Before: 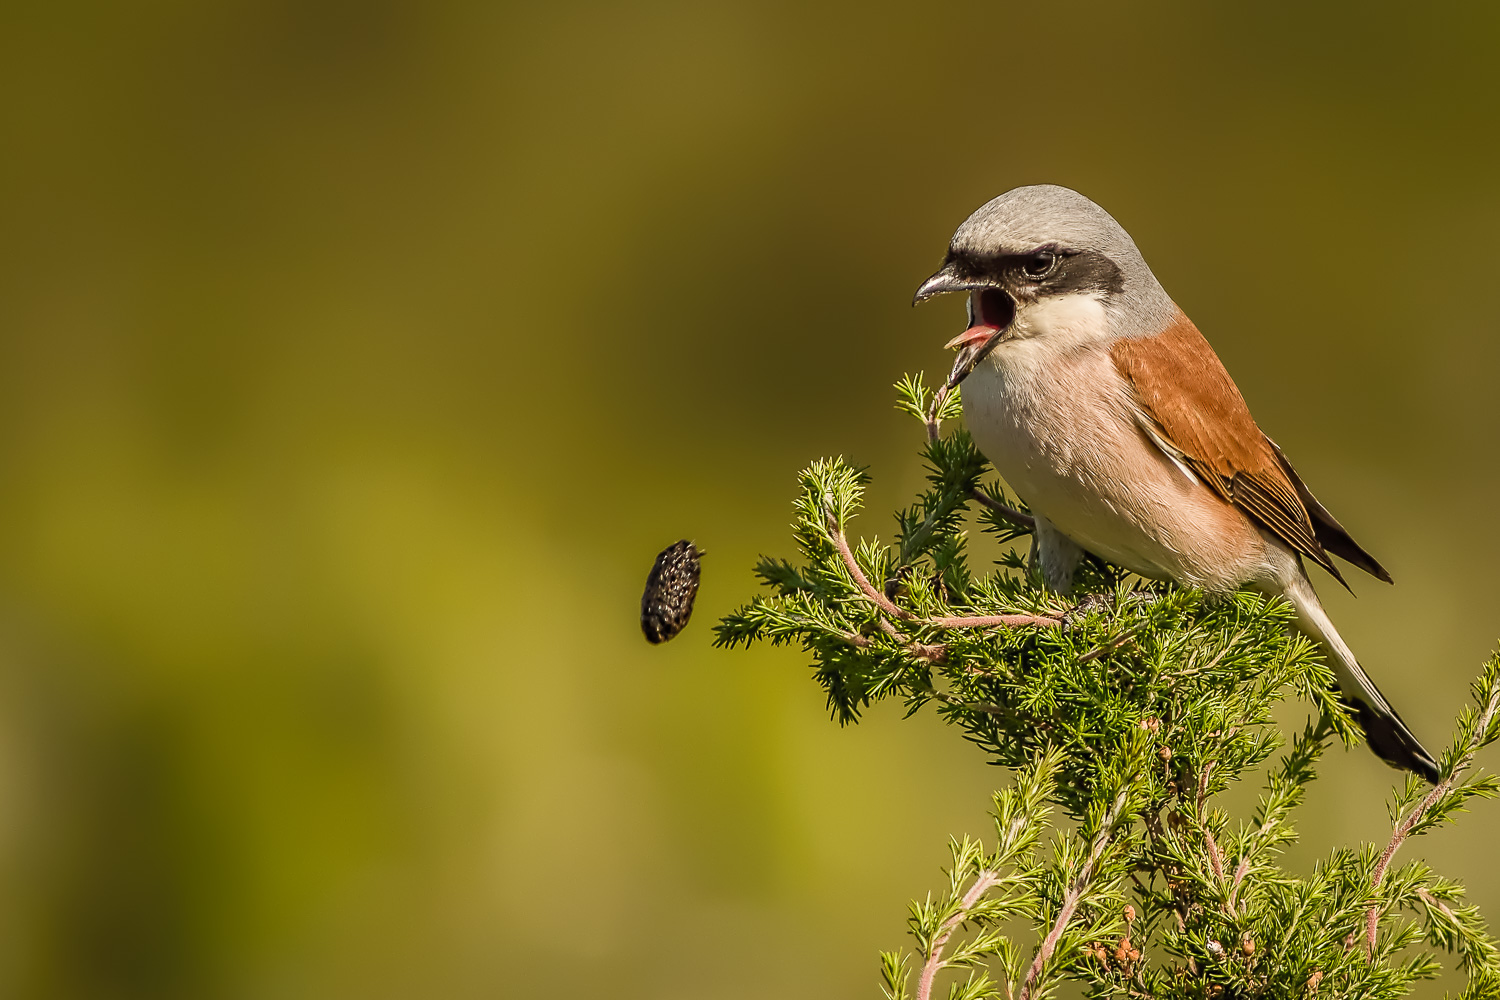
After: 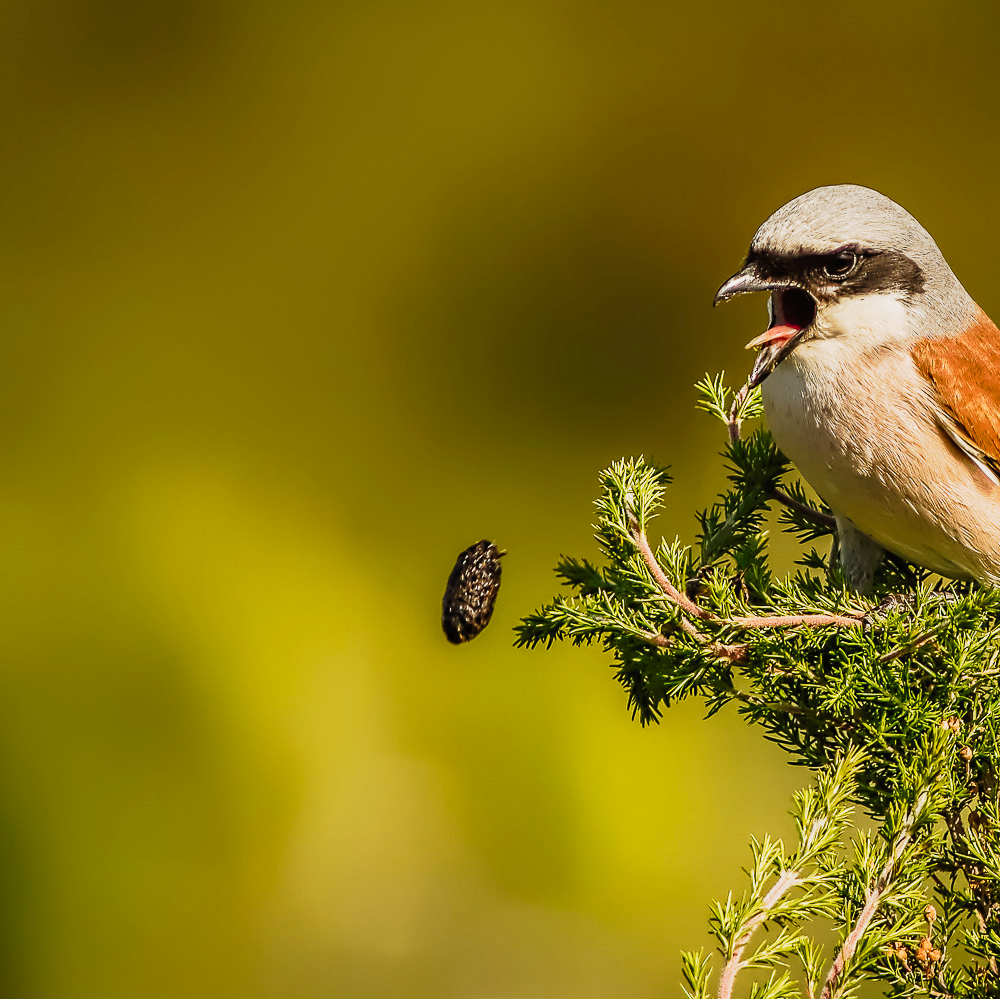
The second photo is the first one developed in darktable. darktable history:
crop and rotate: left 13.38%, right 19.939%
tone curve: curves: ch0 [(0, 0.008) (0.081, 0.044) (0.177, 0.123) (0.283, 0.253) (0.416, 0.449) (0.495, 0.524) (0.661, 0.756) (0.796, 0.859) (1, 0.951)]; ch1 [(0, 0) (0.161, 0.092) (0.35, 0.33) (0.392, 0.392) (0.427, 0.426) (0.479, 0.472) (0.505, 0.5) (0.521, 0.524) (0.567, 0.556) (0.583, 0.588) (0.625, 0.627) (0.678, 0.733) (1, 1)]; ch2 [(0, 0) (0.346, 0.362) (0.404, 0.427) (0.502, 0.499) (0.531, 0.523) (0.544, 0.561) (0.58, 0.59) (0.629, 0.642) (0.717, 0.678) (1, 1)], preserve colors none
